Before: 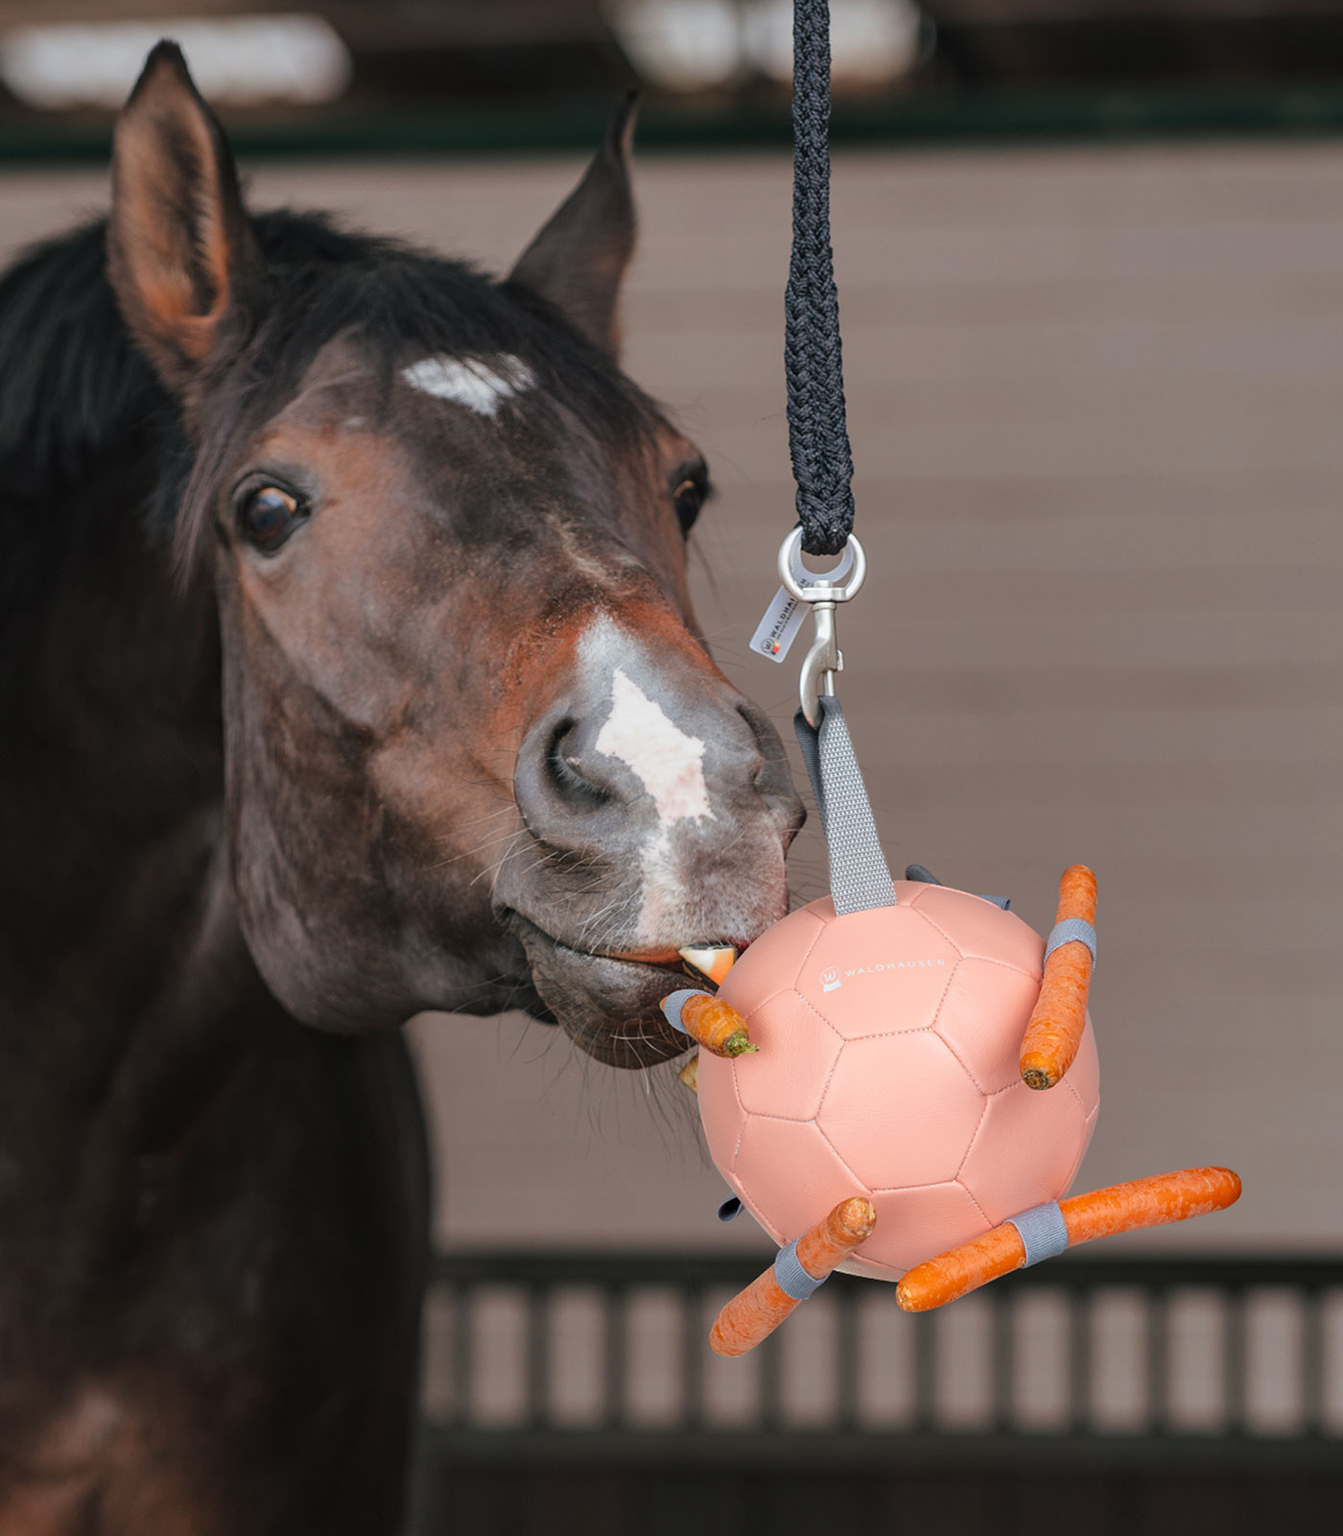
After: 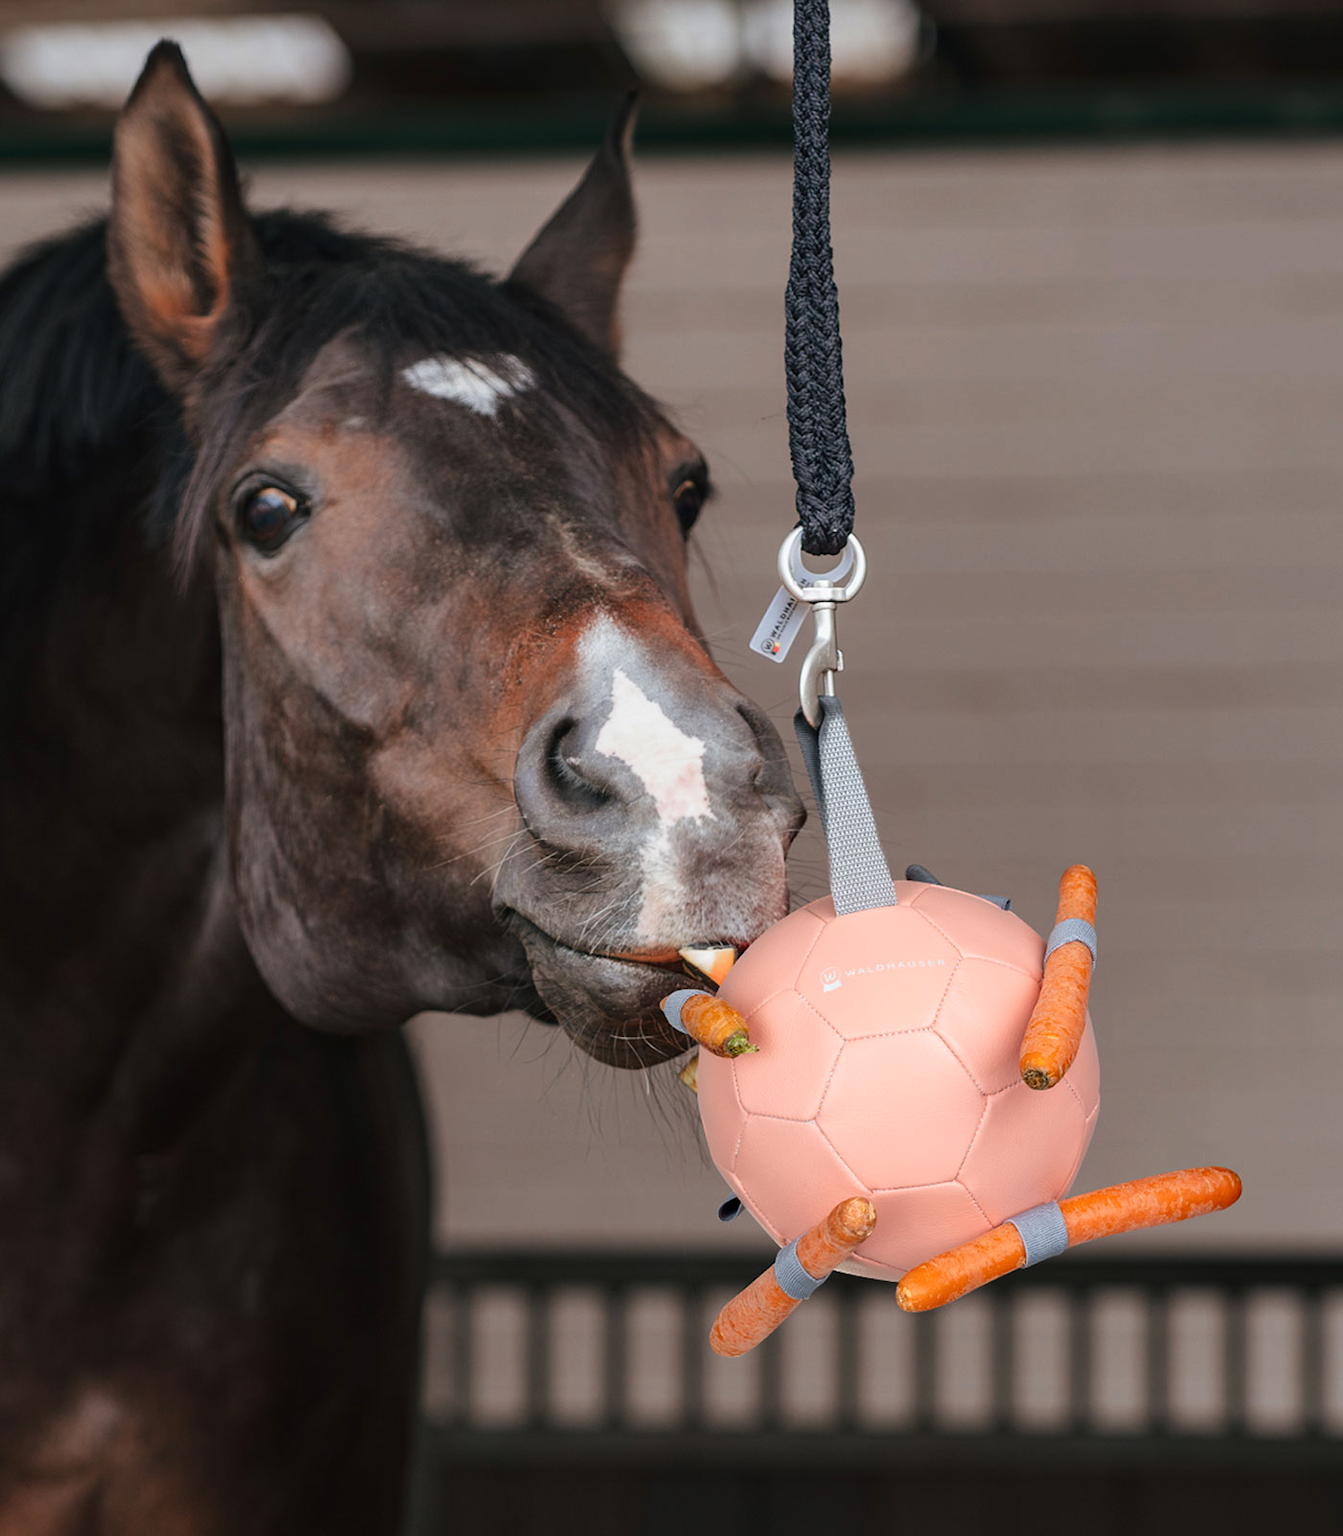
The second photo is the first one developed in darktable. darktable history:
contrast brightness saturation: contrast 0.142
